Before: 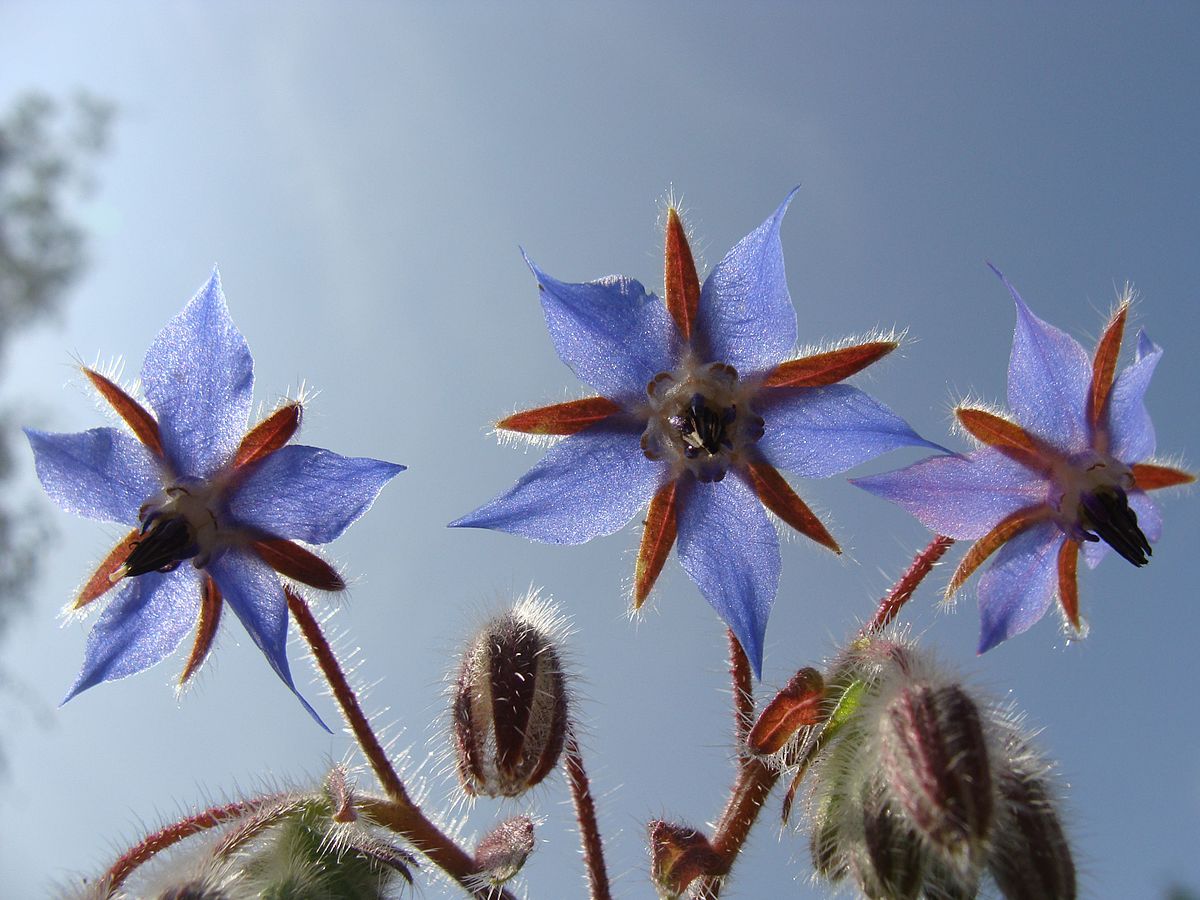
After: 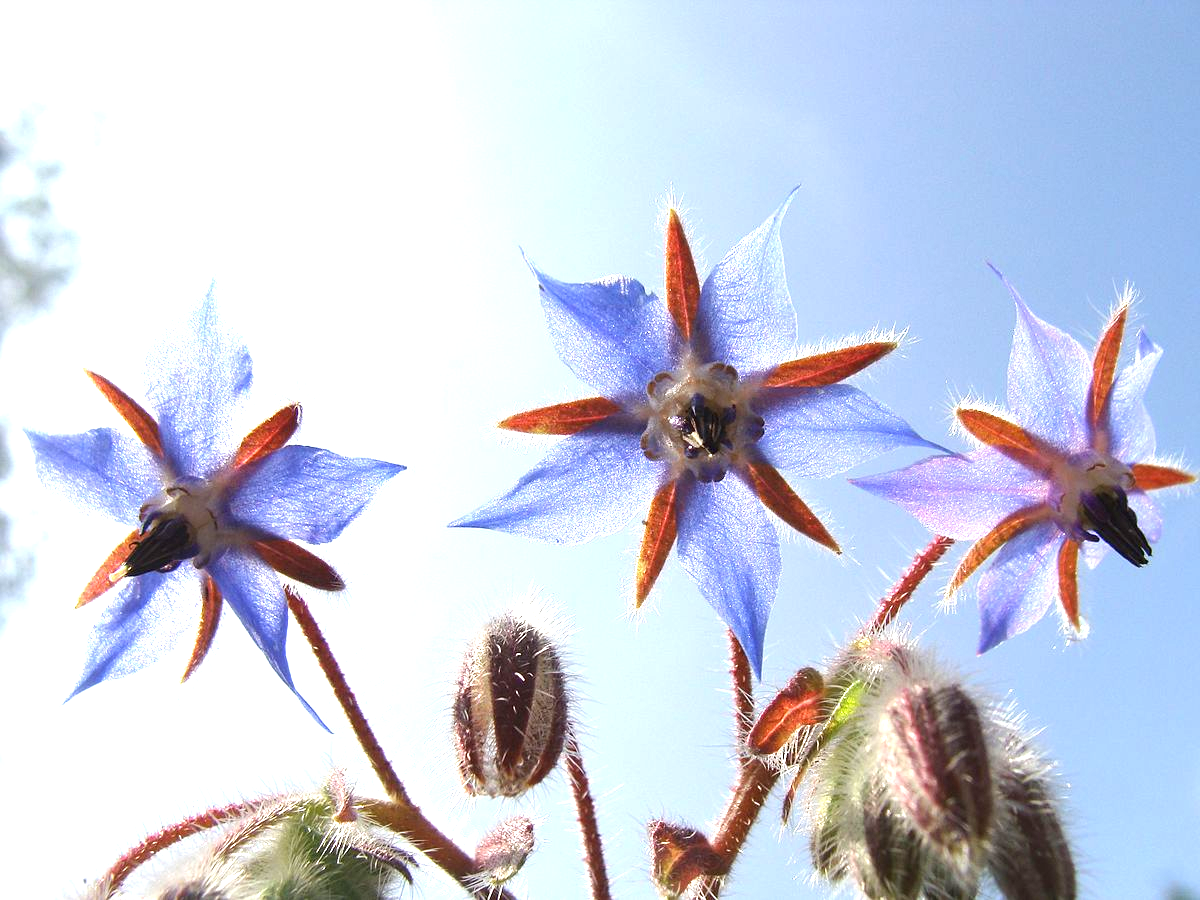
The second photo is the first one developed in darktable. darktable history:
exposure: exposure 1.502 EV, compensate highlight preservation false
